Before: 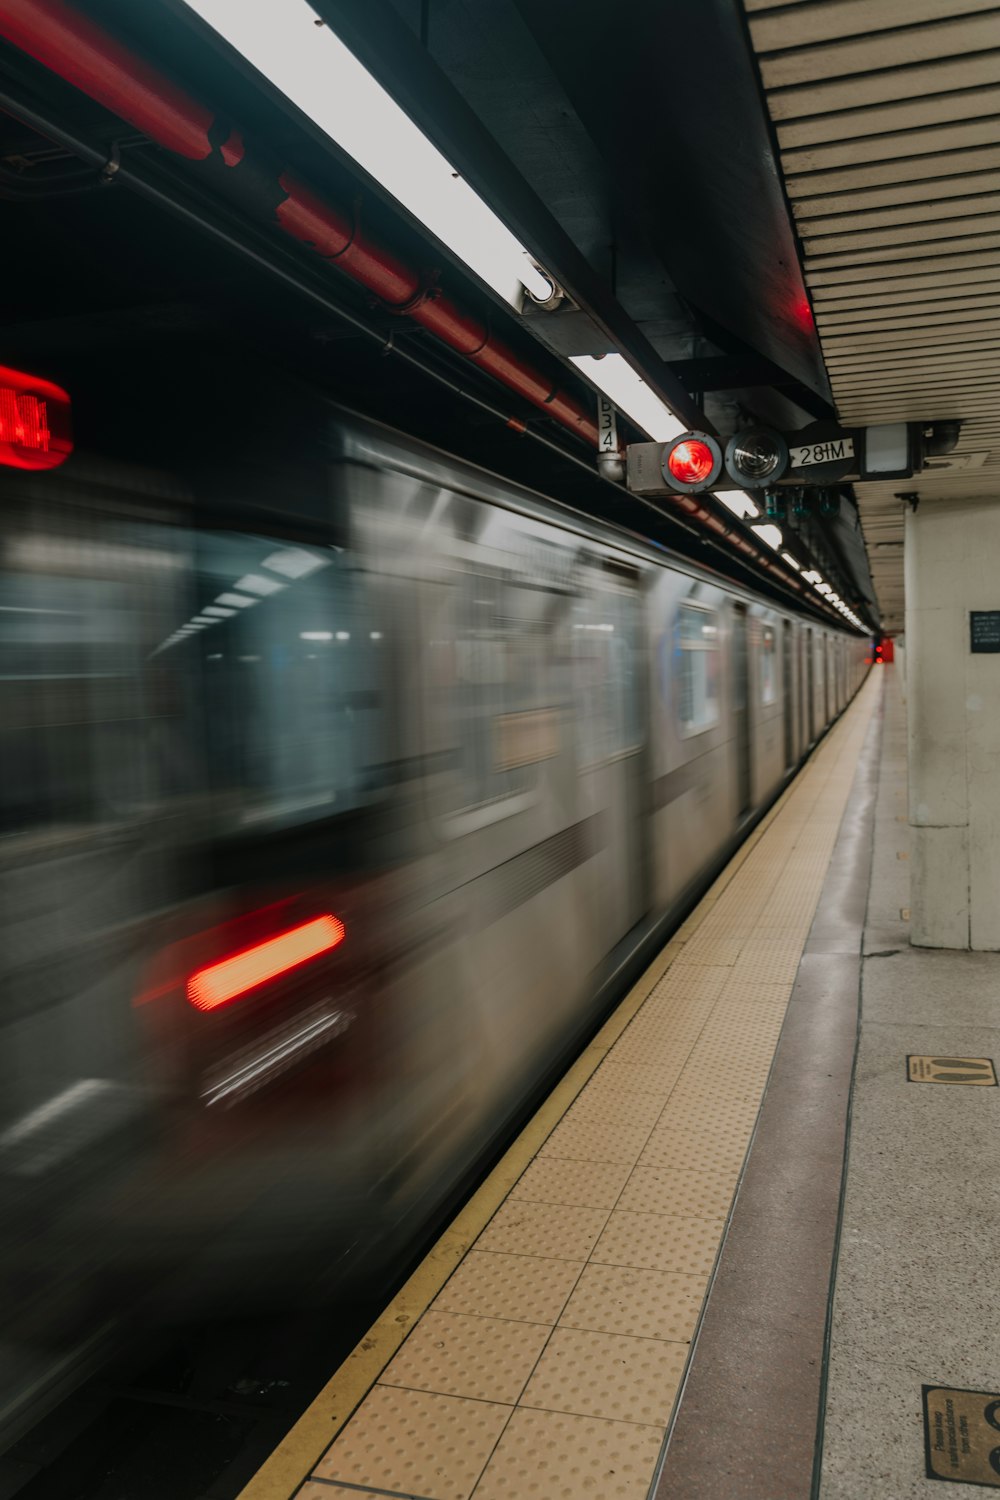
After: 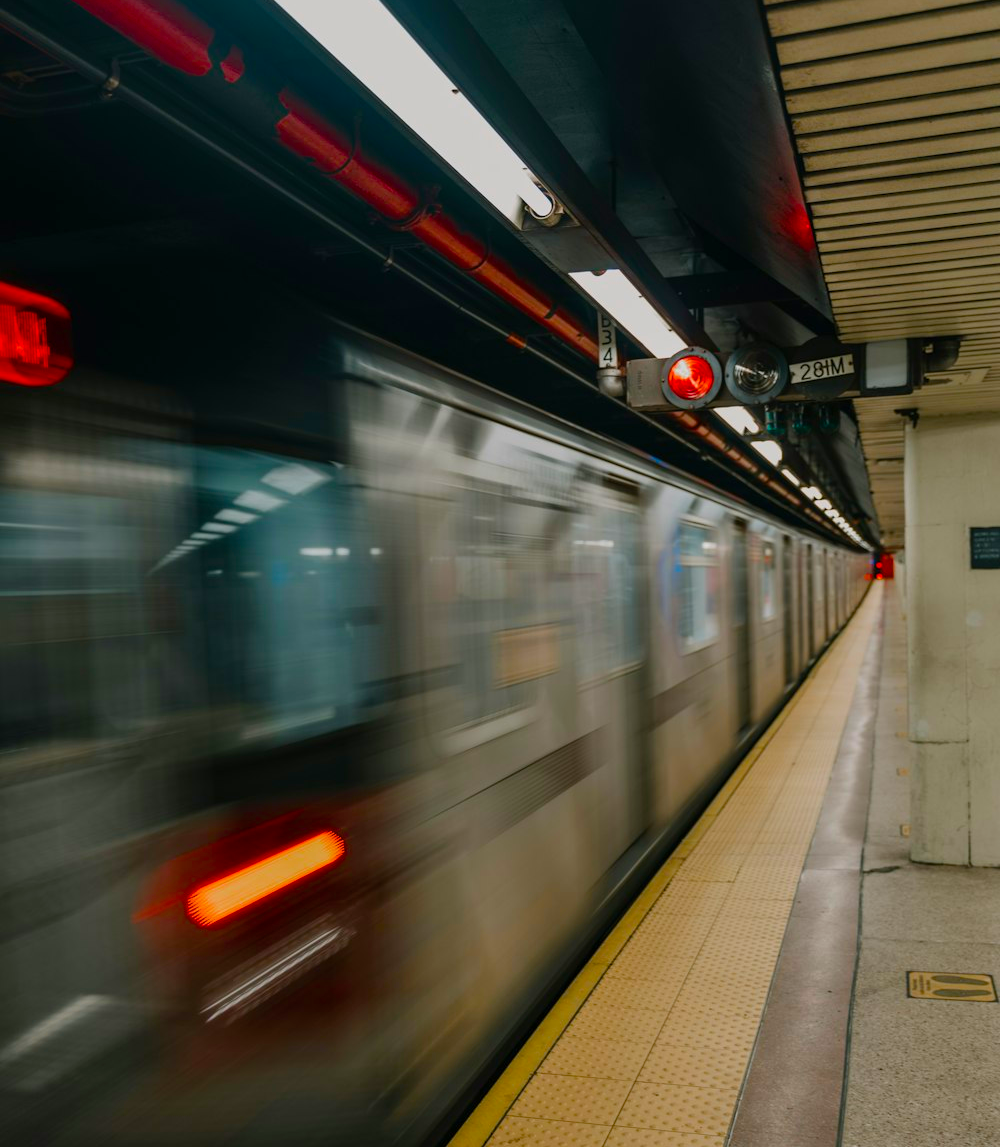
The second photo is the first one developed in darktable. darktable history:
crop: top 5.658%, bottom 17.825%
color balance rgb: perceptual saturation grading › global saturation 36.994%, perceptual saturation grading › shadows 35.08%, global vibrance 20%
